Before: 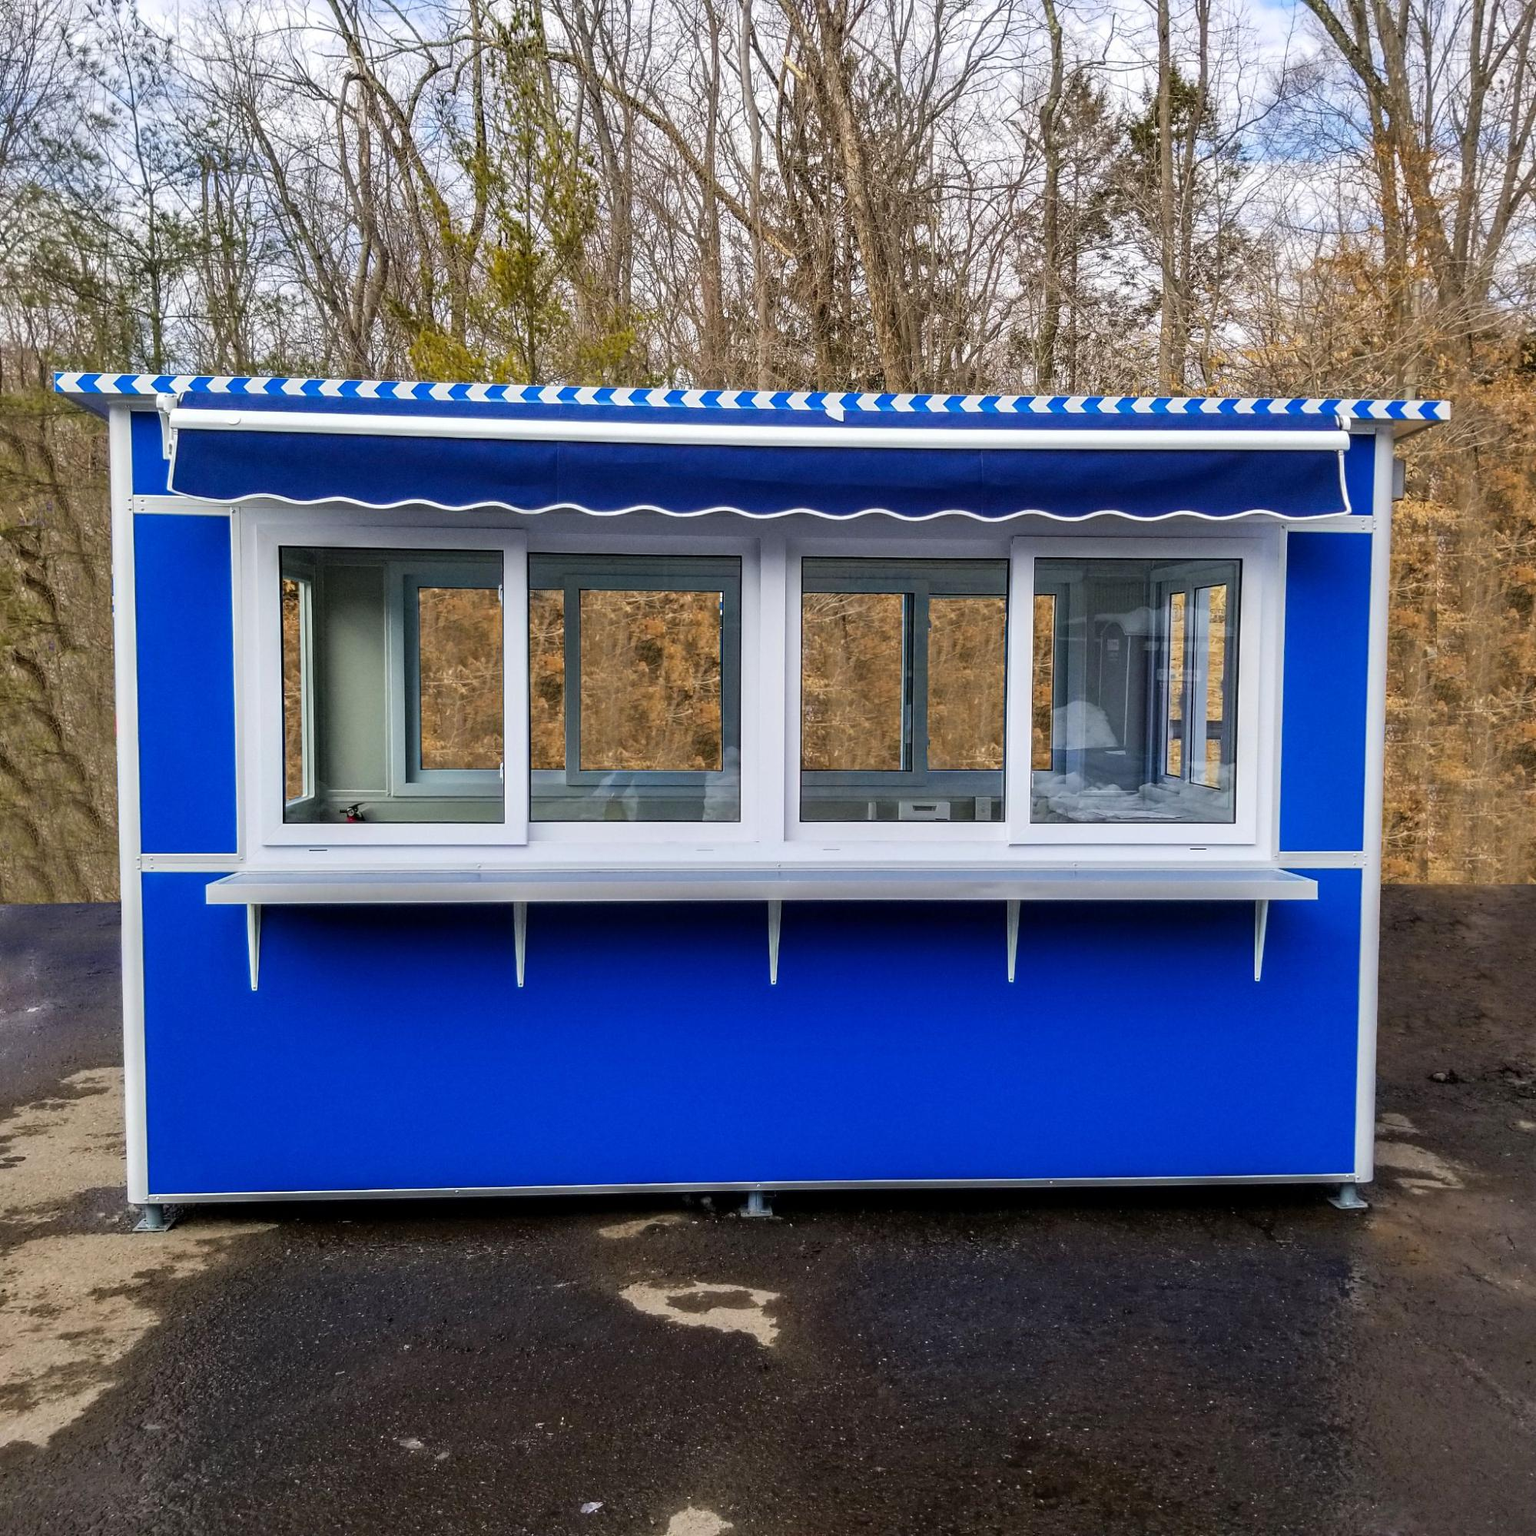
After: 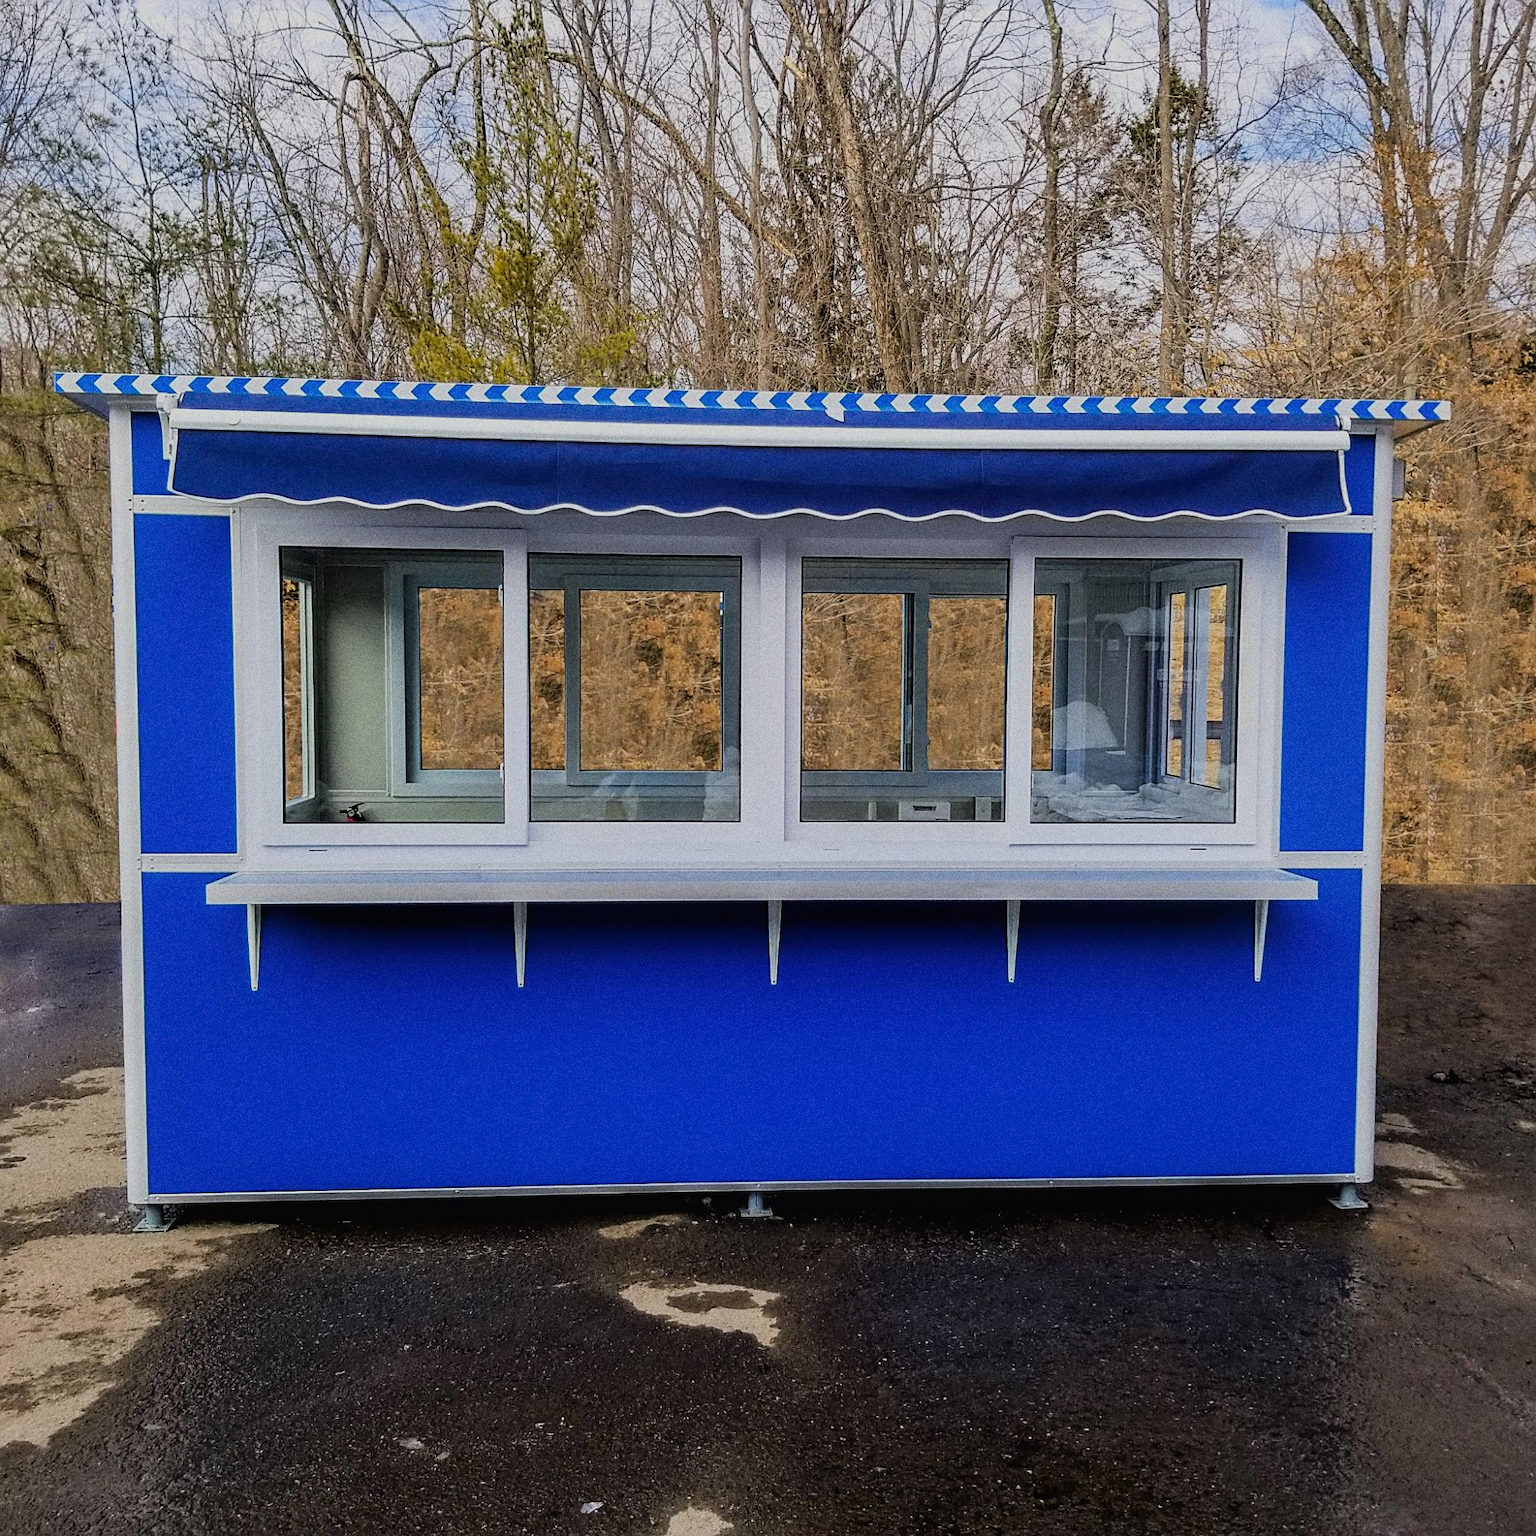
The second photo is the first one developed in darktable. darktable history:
sharpen: on, module defaults
local contrast: mode bilateral grid, contrast 100, coarseness 100, detail 91%, midtone range 0.2
grain: coarseness 0.09 ISO, strength 40%
filmic rgb: black relative exposure -7.48 EV, white relative exposure 4.83 EV, hardness 3.4, color science v6 (2022)
